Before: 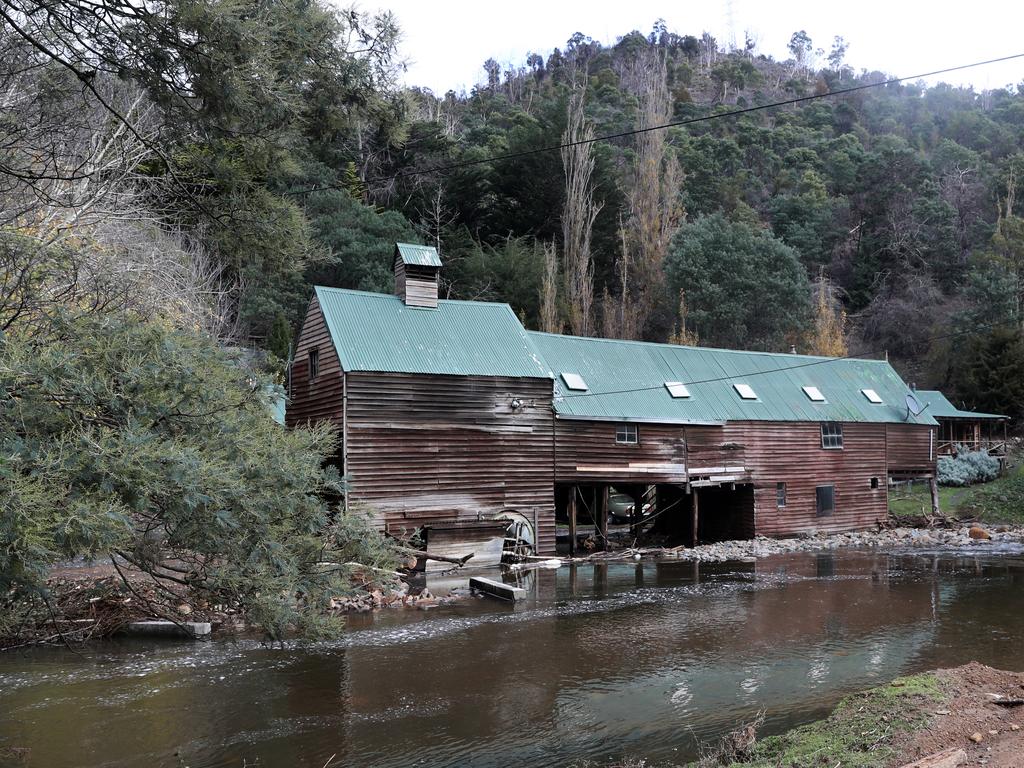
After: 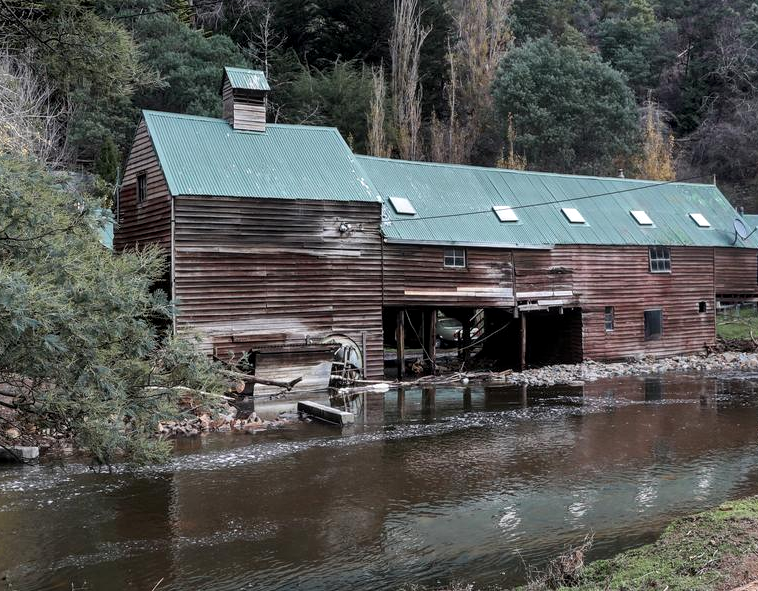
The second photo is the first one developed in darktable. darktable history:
crop: left 16.829%, top 22.97%, right 9.06%
local contrast: on, module defaults
